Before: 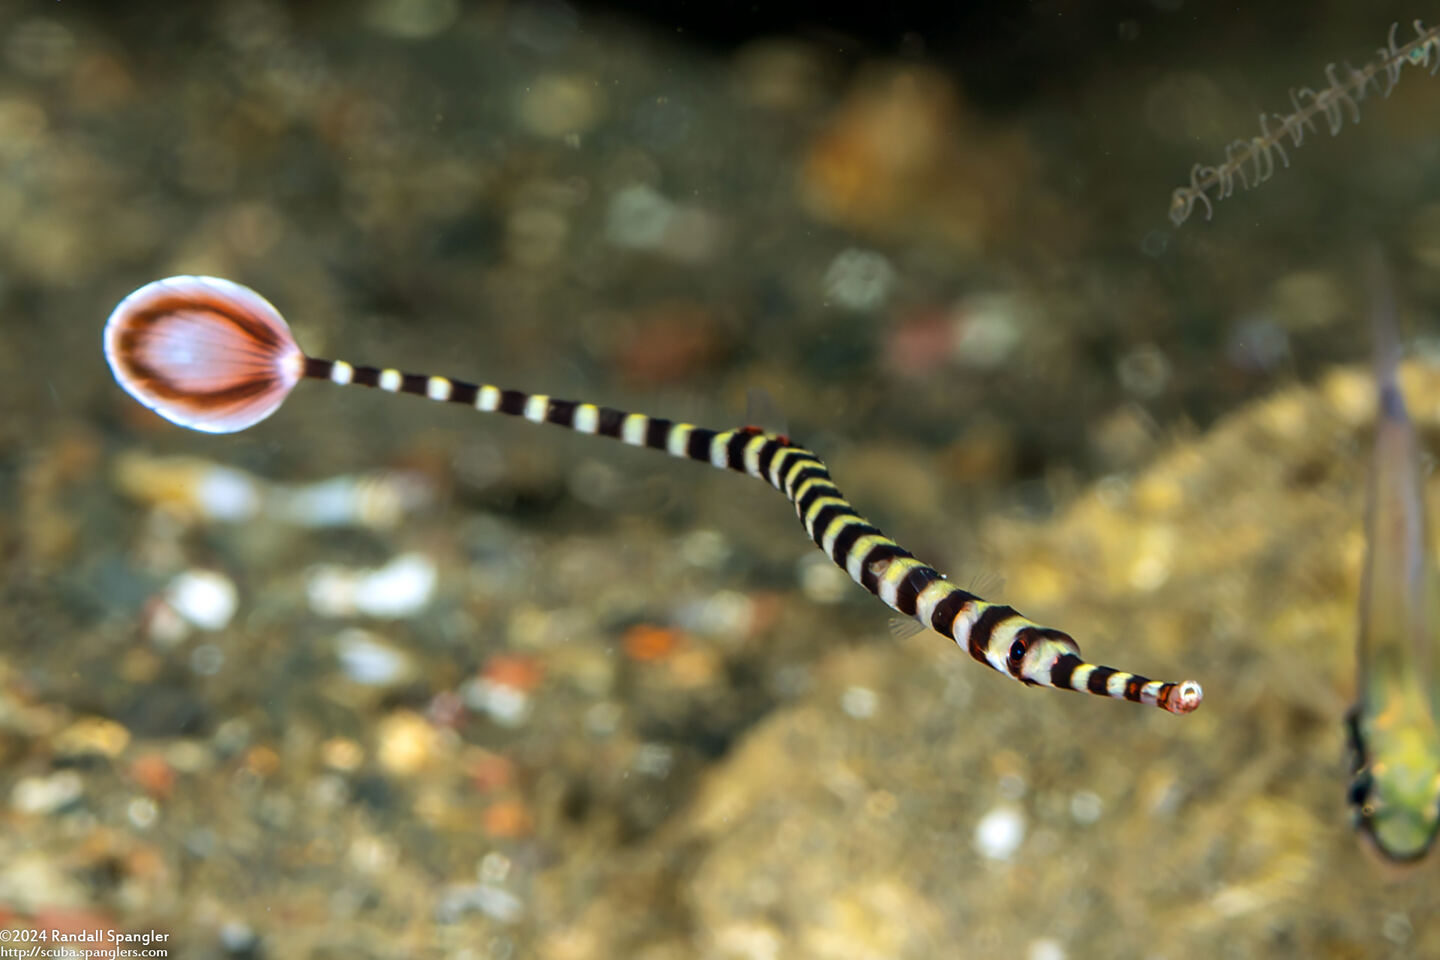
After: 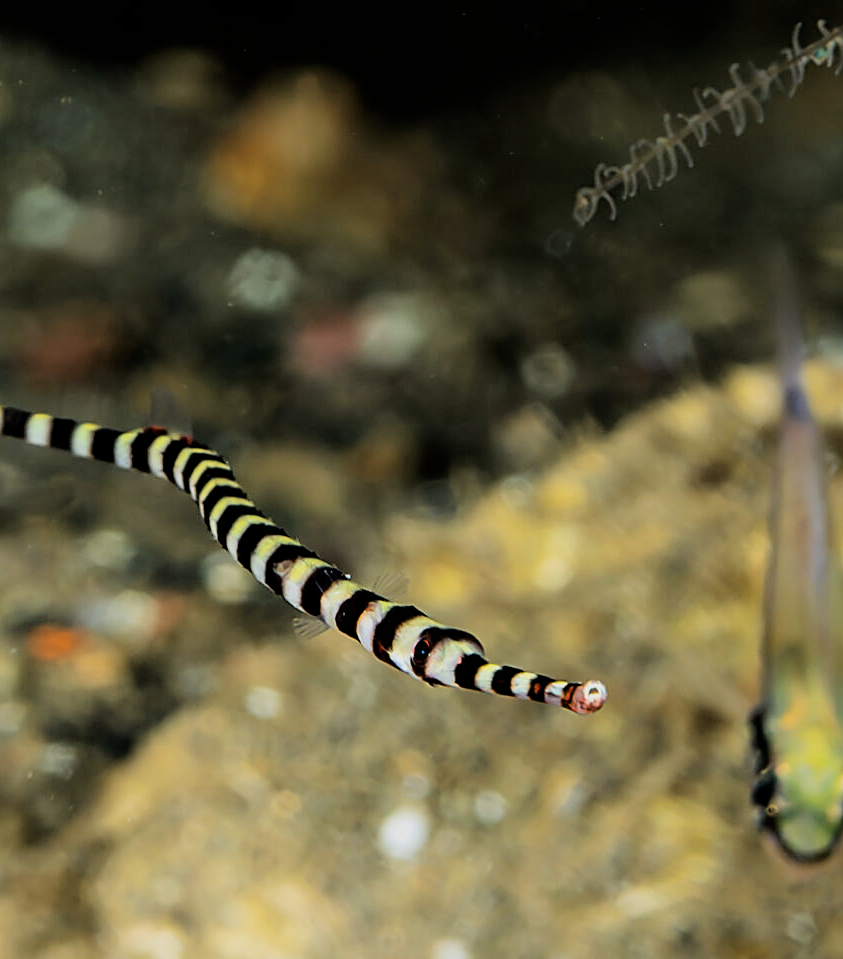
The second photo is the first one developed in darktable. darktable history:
filmic rgb: black relative exposure -5 EV, hardness 2.88, contrast 1.3
crop: left 41.402%
sharpen: on, module defaults
